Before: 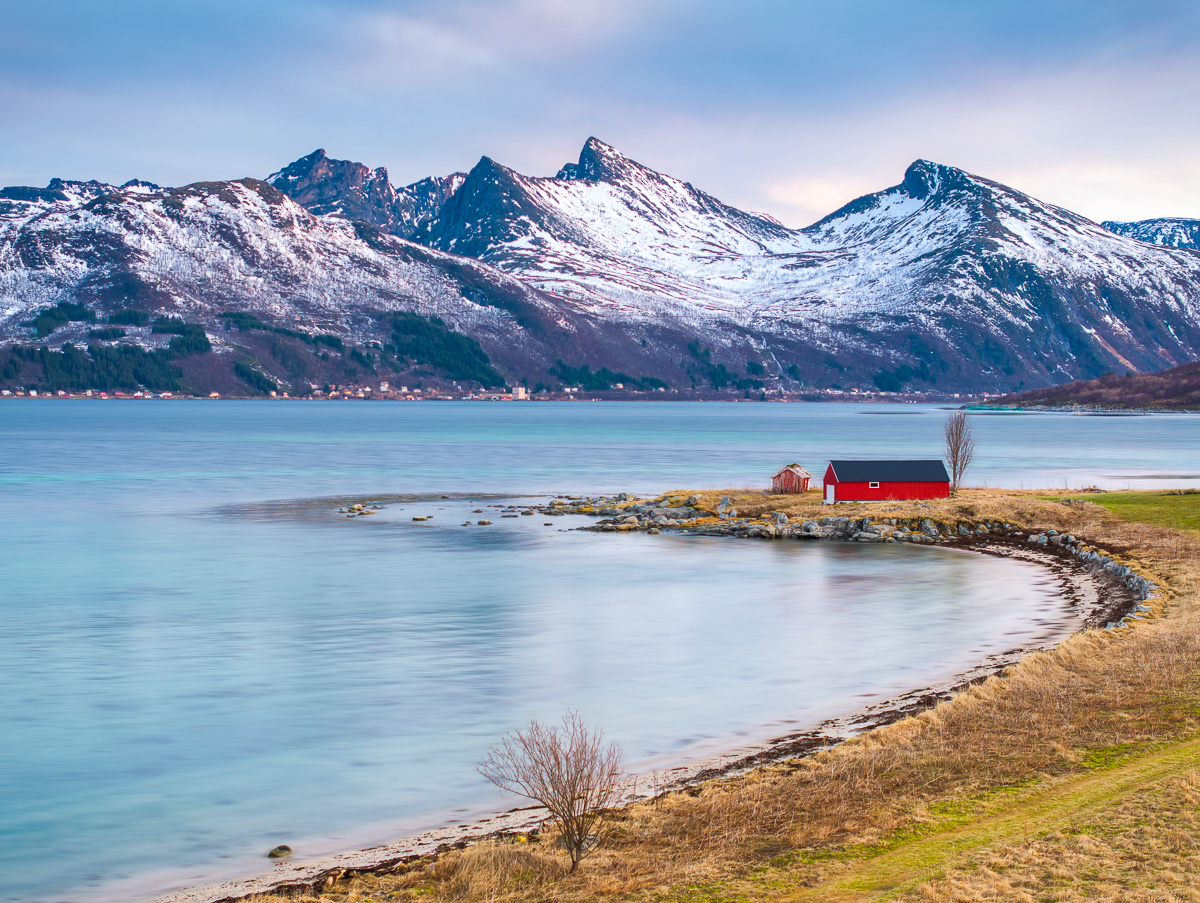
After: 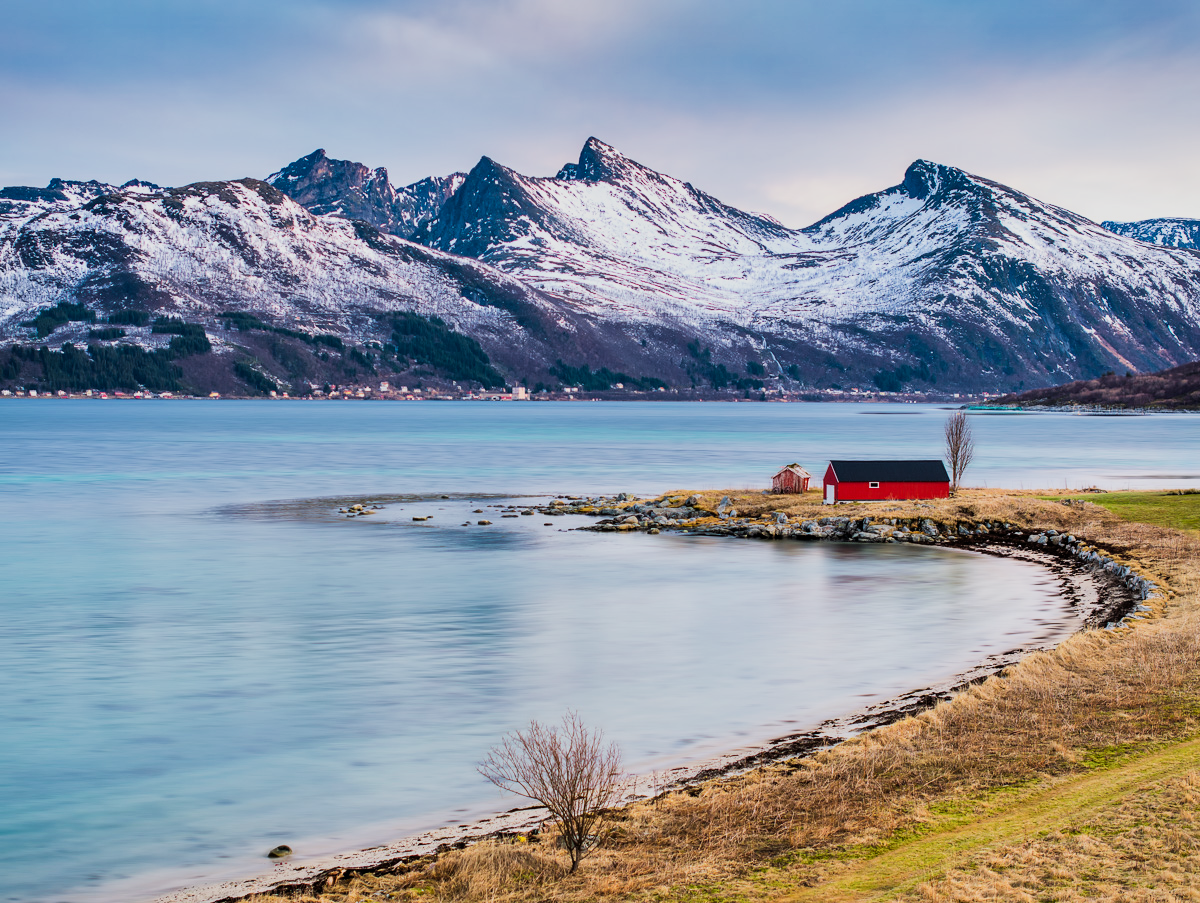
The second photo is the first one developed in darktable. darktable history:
filmic rgb: black relative exposure -5.05 EV, white relative exposure 3.98 EV, hardness 2.88, contrast 1.39, highlights saturation mix -28.95%
shadows and highlights: low approximation 0.01, soften with gaussian
